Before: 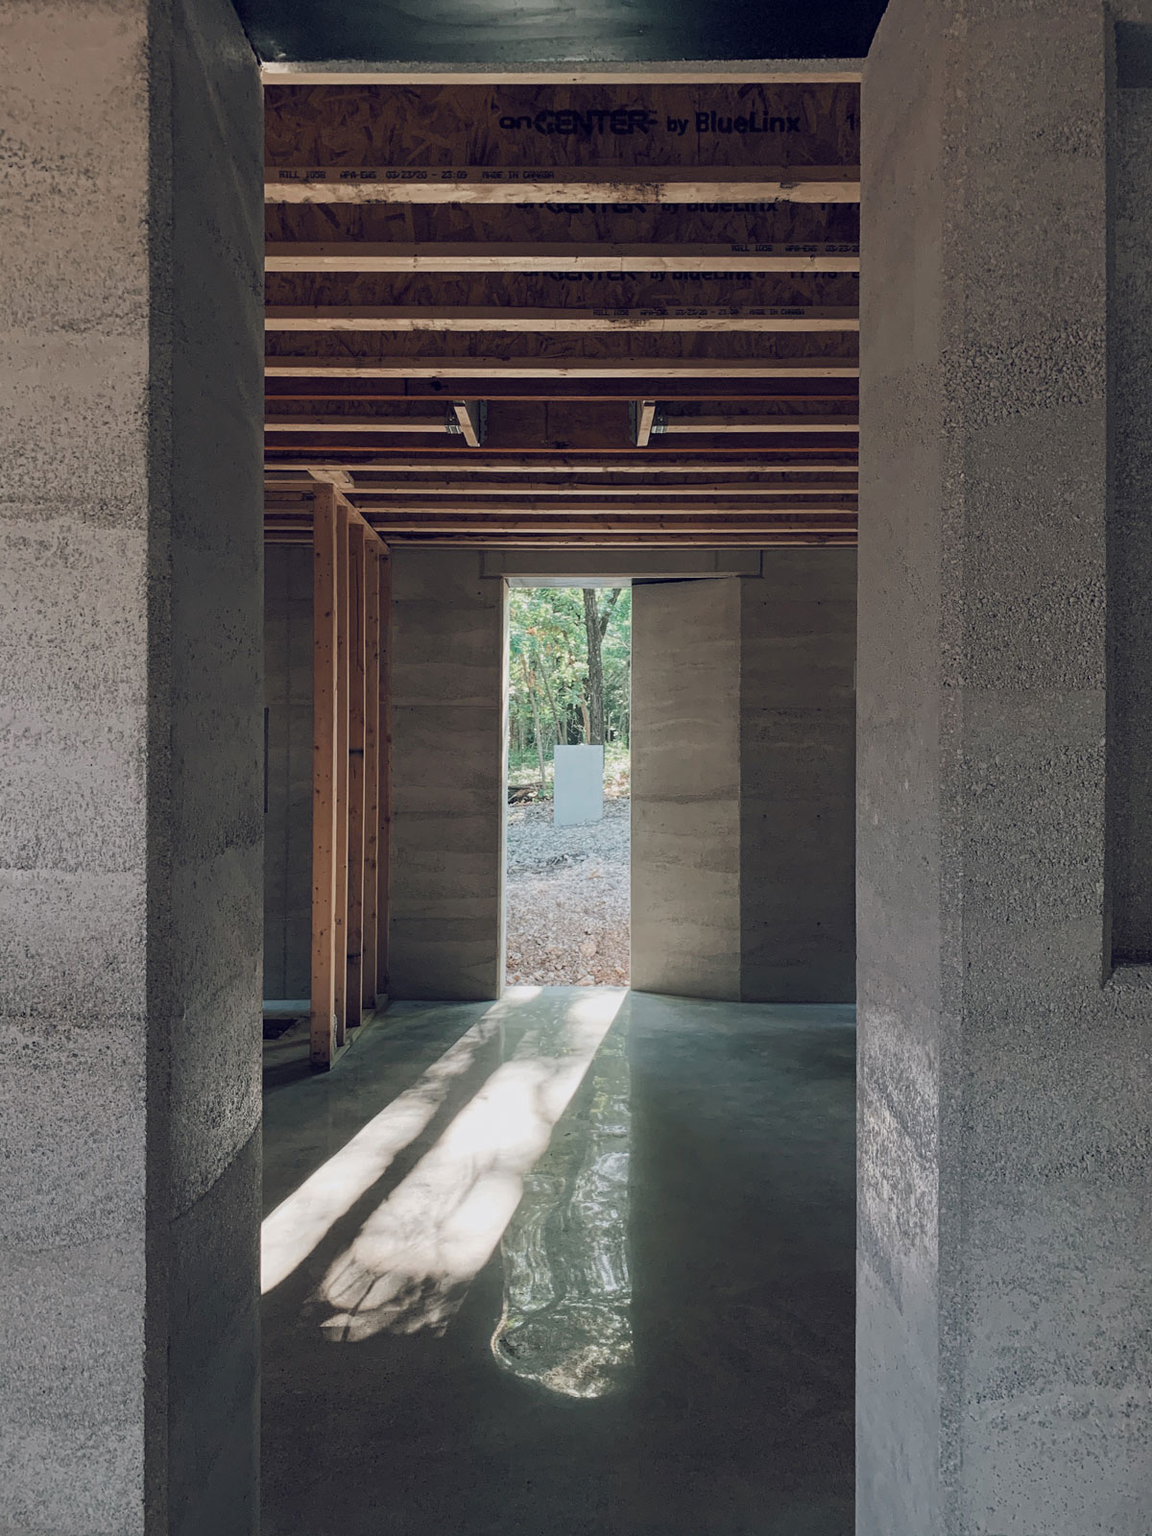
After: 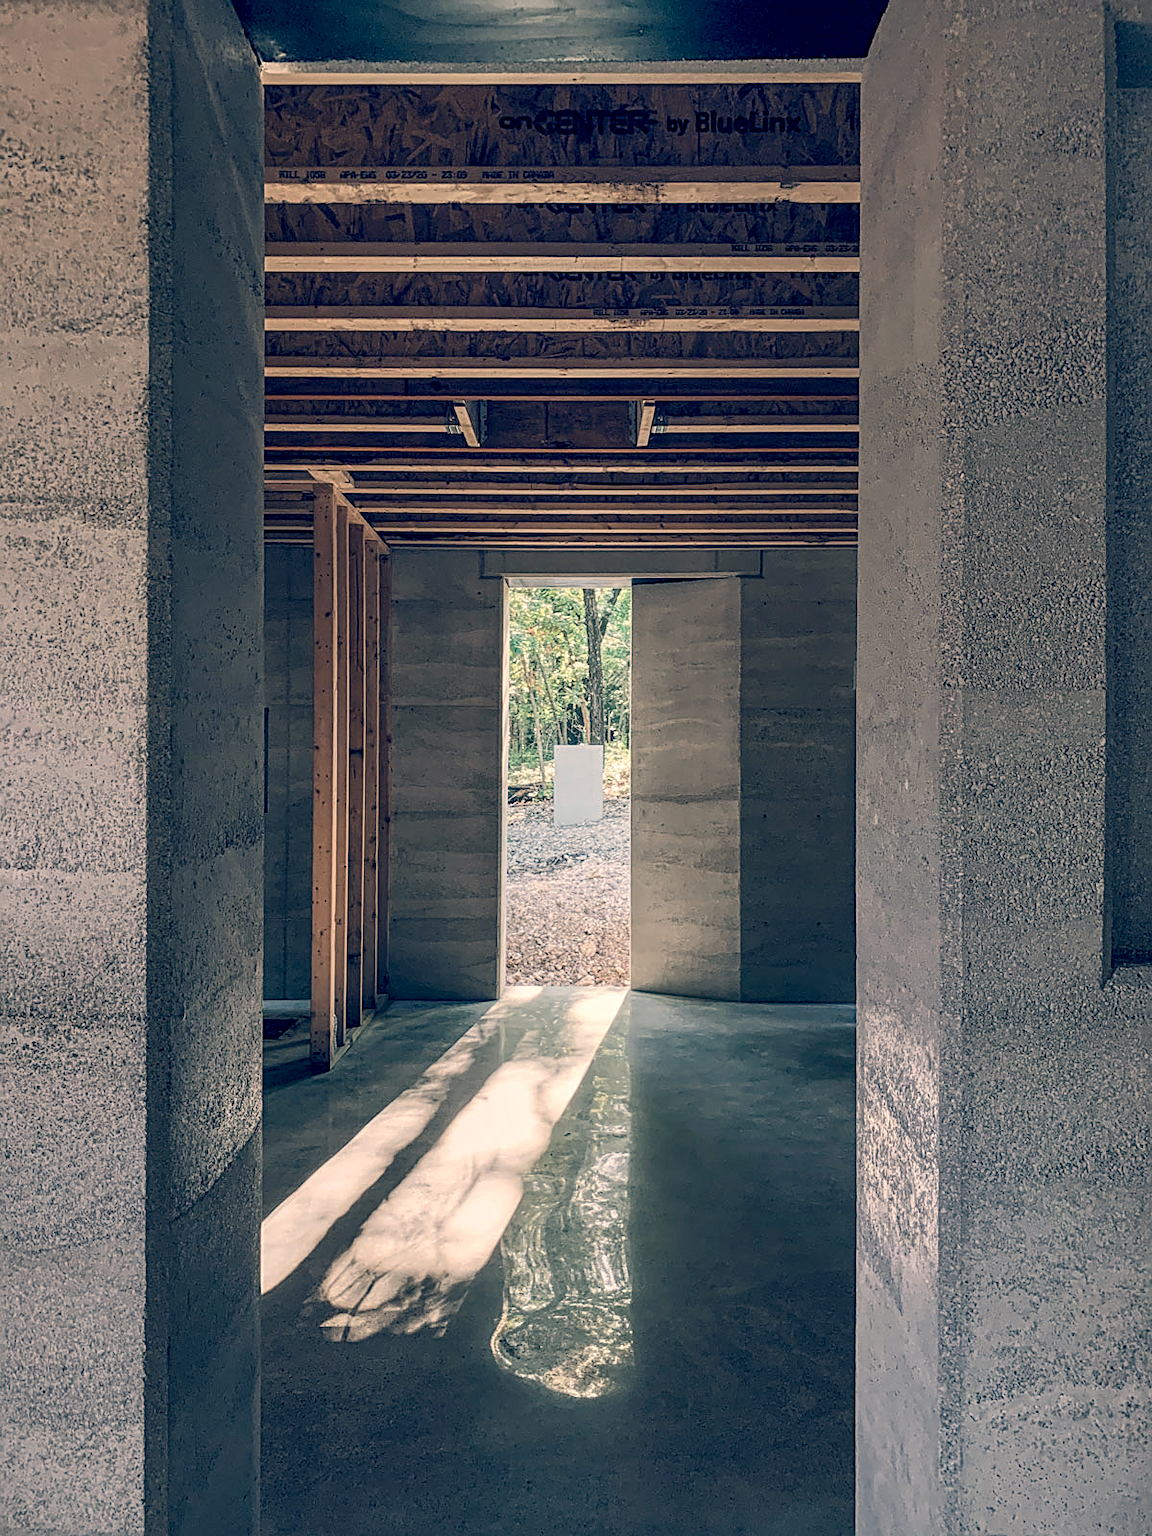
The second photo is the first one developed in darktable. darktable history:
color correction: highlights a* 10.3, highlights b* 14.01, shadows a* -9.75, shadows b* -14.96
shadows and highlights: on, module defaults
local contrast: highlights 22%, detail 150%
contrast brightness saturation: contrast 0.148, brightness 0.042
sharpen: on, module defaults
